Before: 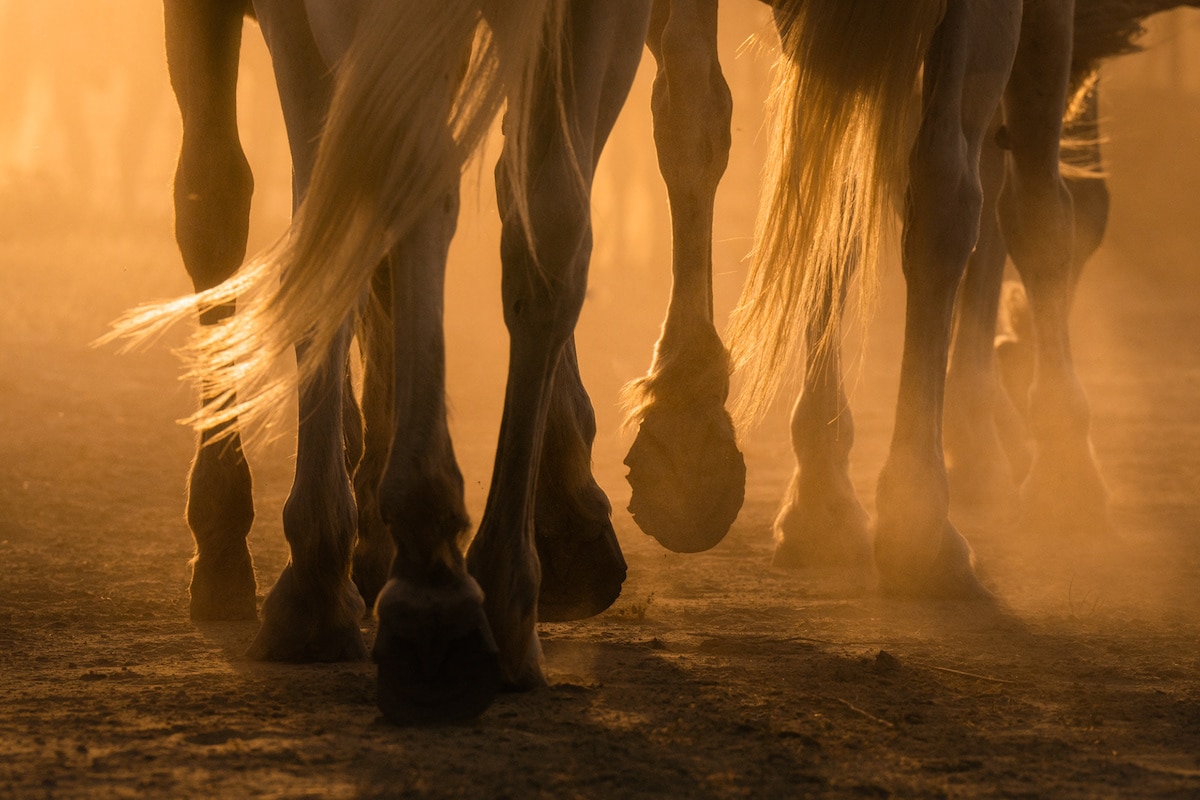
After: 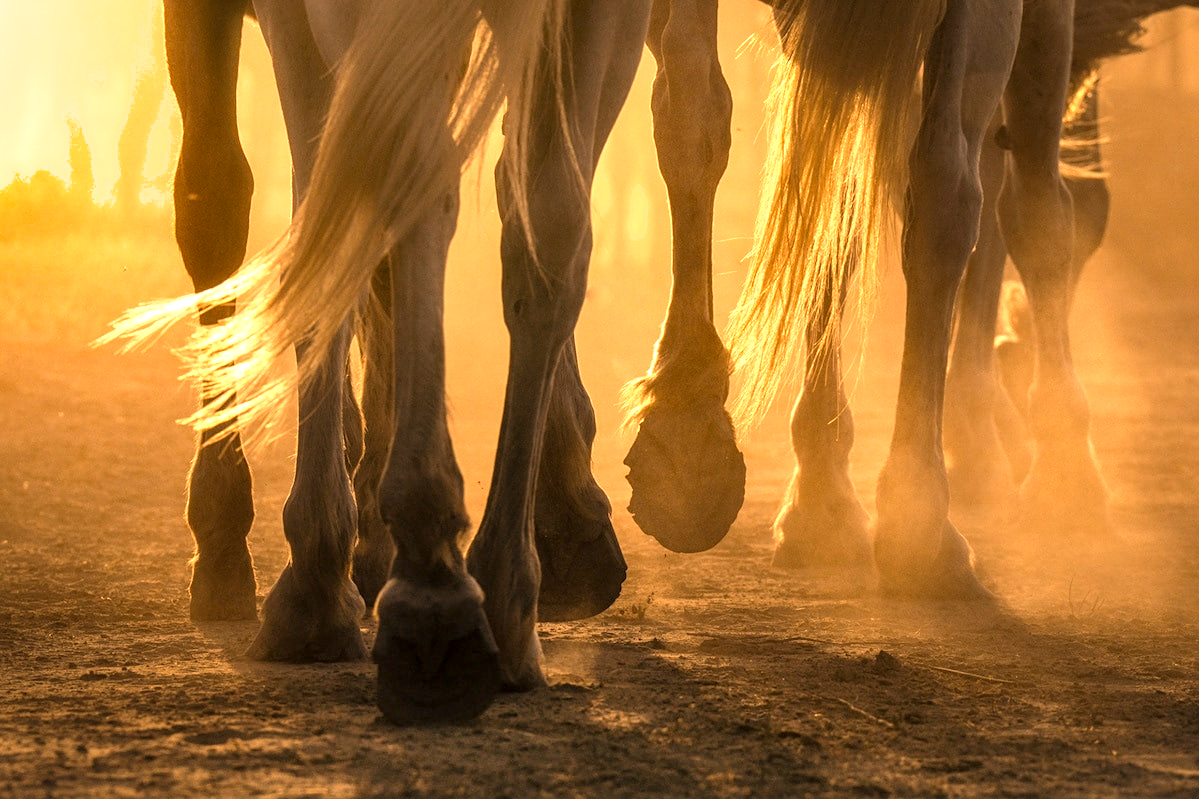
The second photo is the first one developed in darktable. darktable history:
exposure: exposure 0.912 EV, compensate highlight preservation false
shadows and highlights: highlights color adjustment 55.22%, low approximation 0.01, soften with gaussian
sharpen: amount 0.21
crop: left 0.056%
local contrast: on, module defaults
